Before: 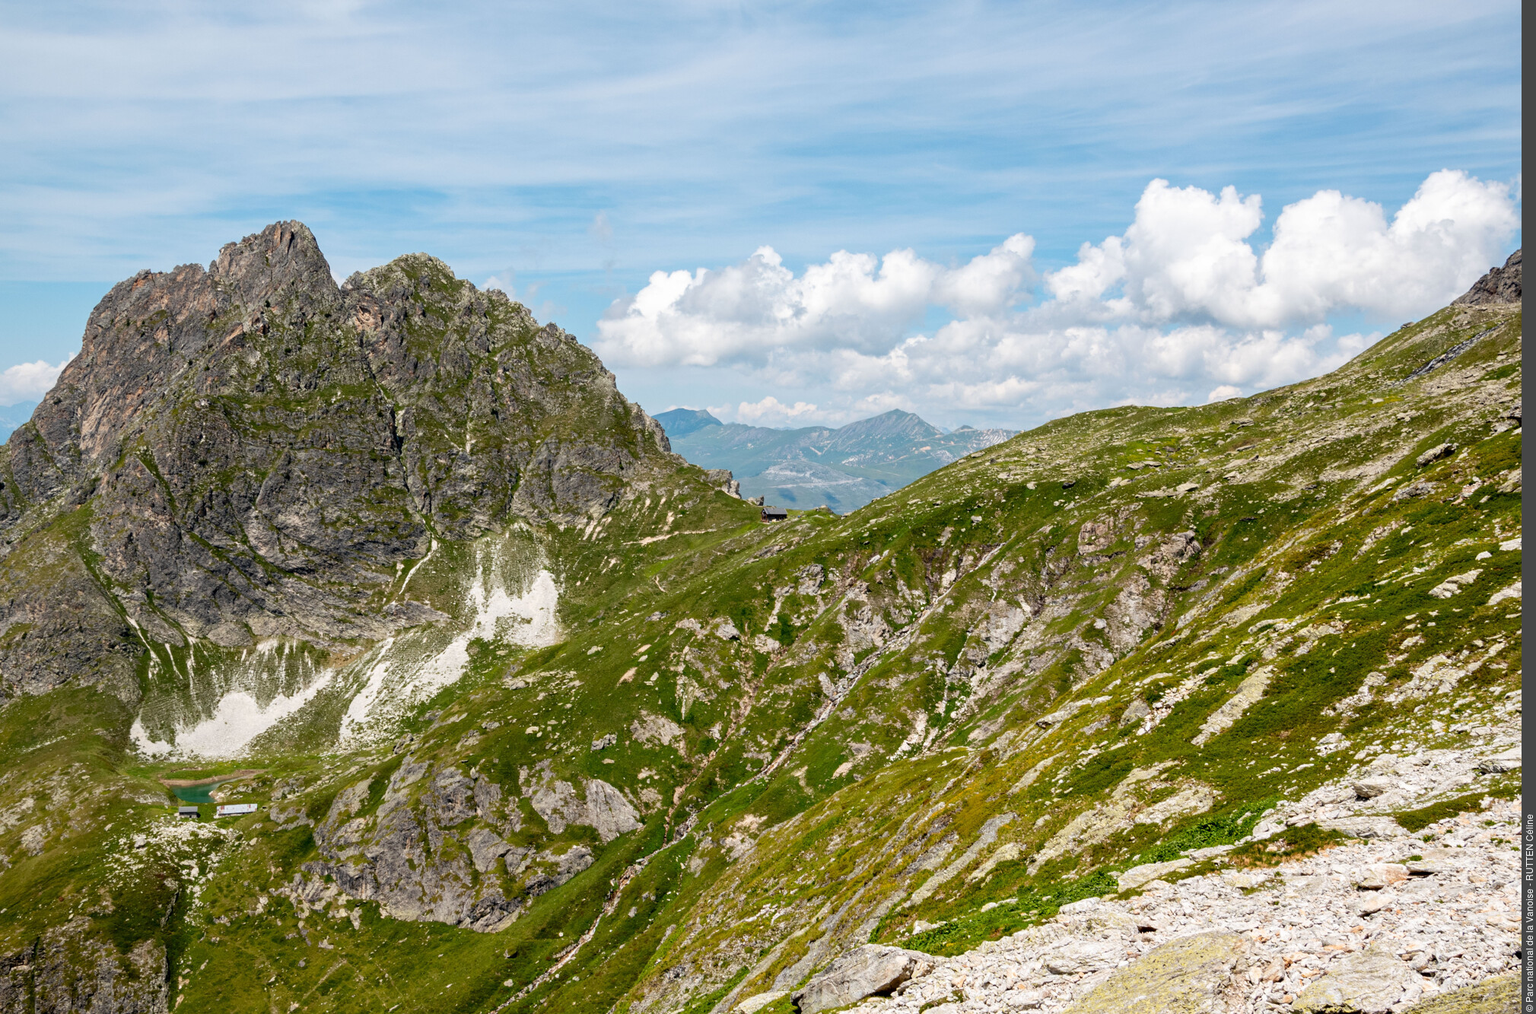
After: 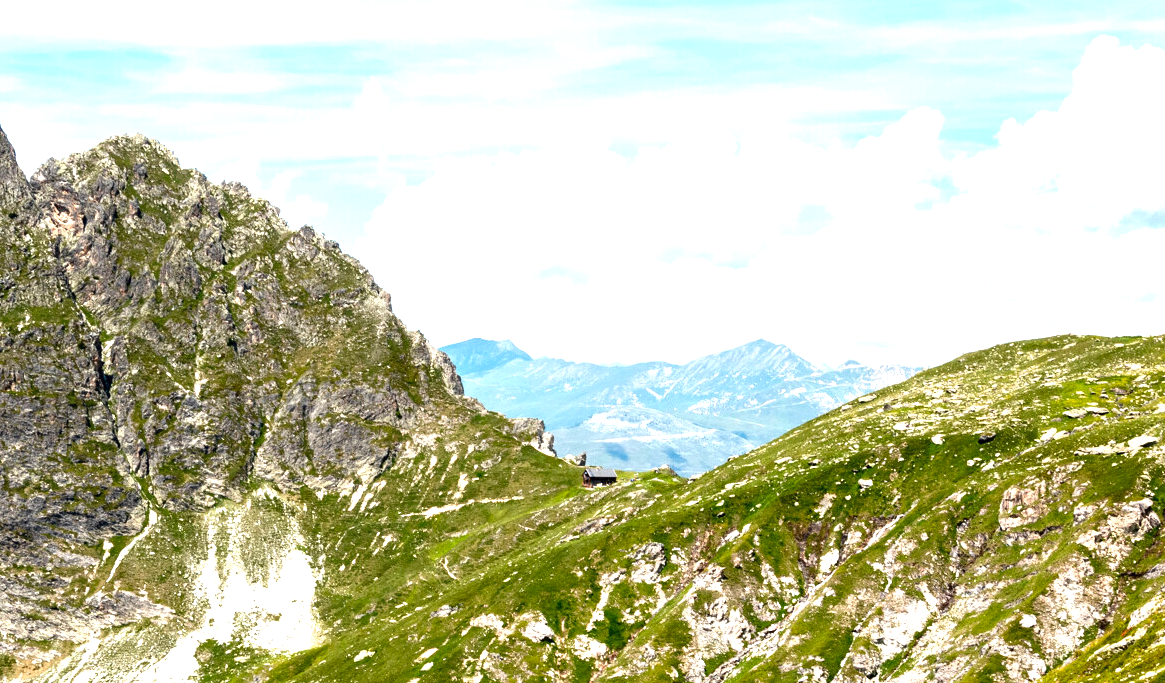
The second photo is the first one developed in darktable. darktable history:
exposure: black level correction 0, exposure 1.28 EV, compensate exposure bias true, compensate highlight preservation false
tone equalizer: on, module defaults
contrast brightness saturation: brightness -0.088
crop: left 20.741%, top 14.967%, right 21.541%, bottom 33.78%
